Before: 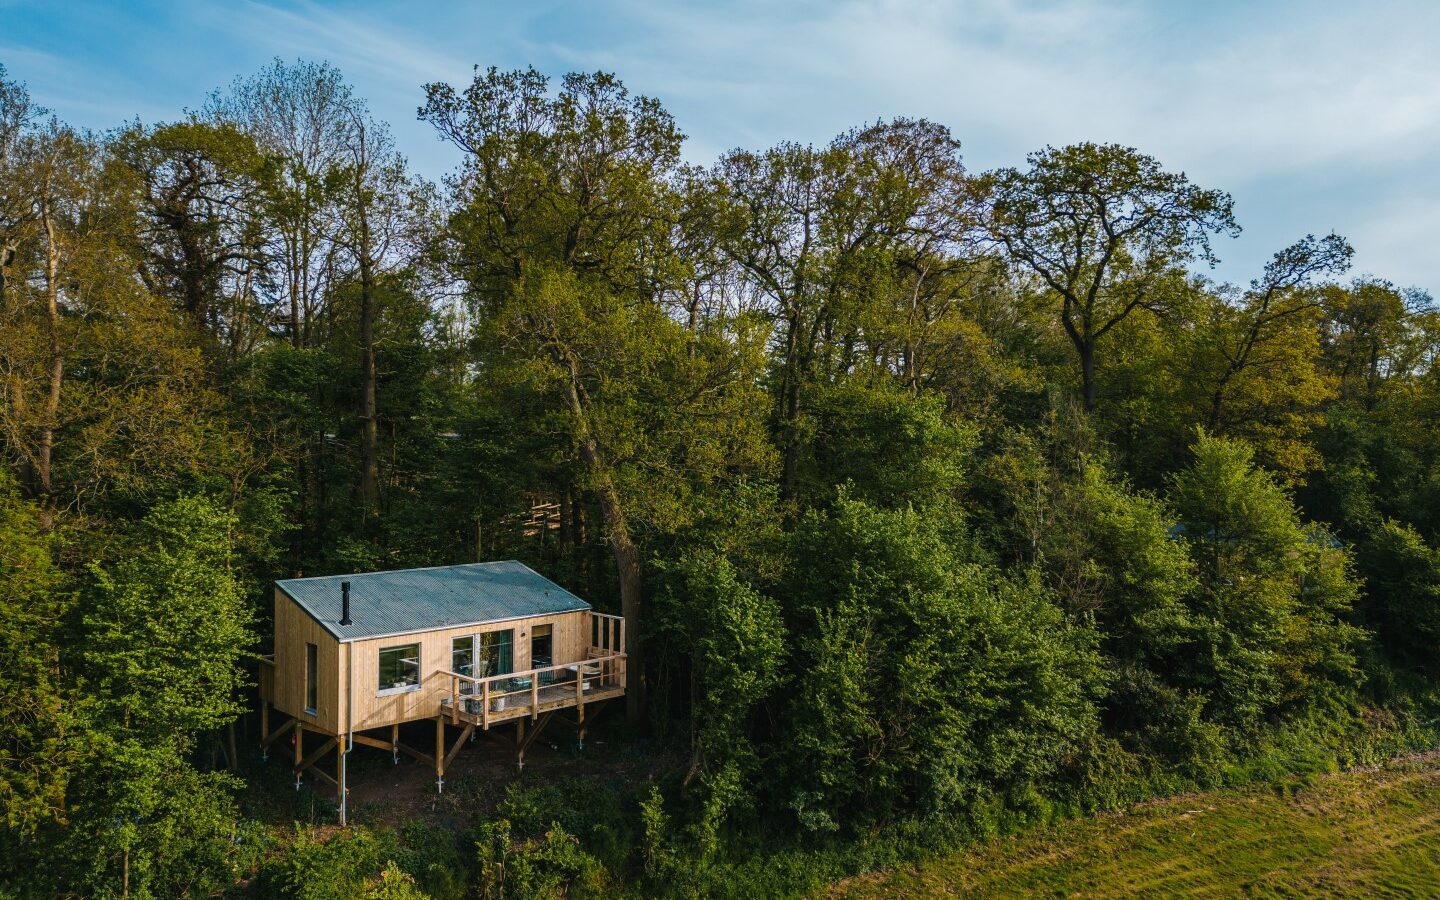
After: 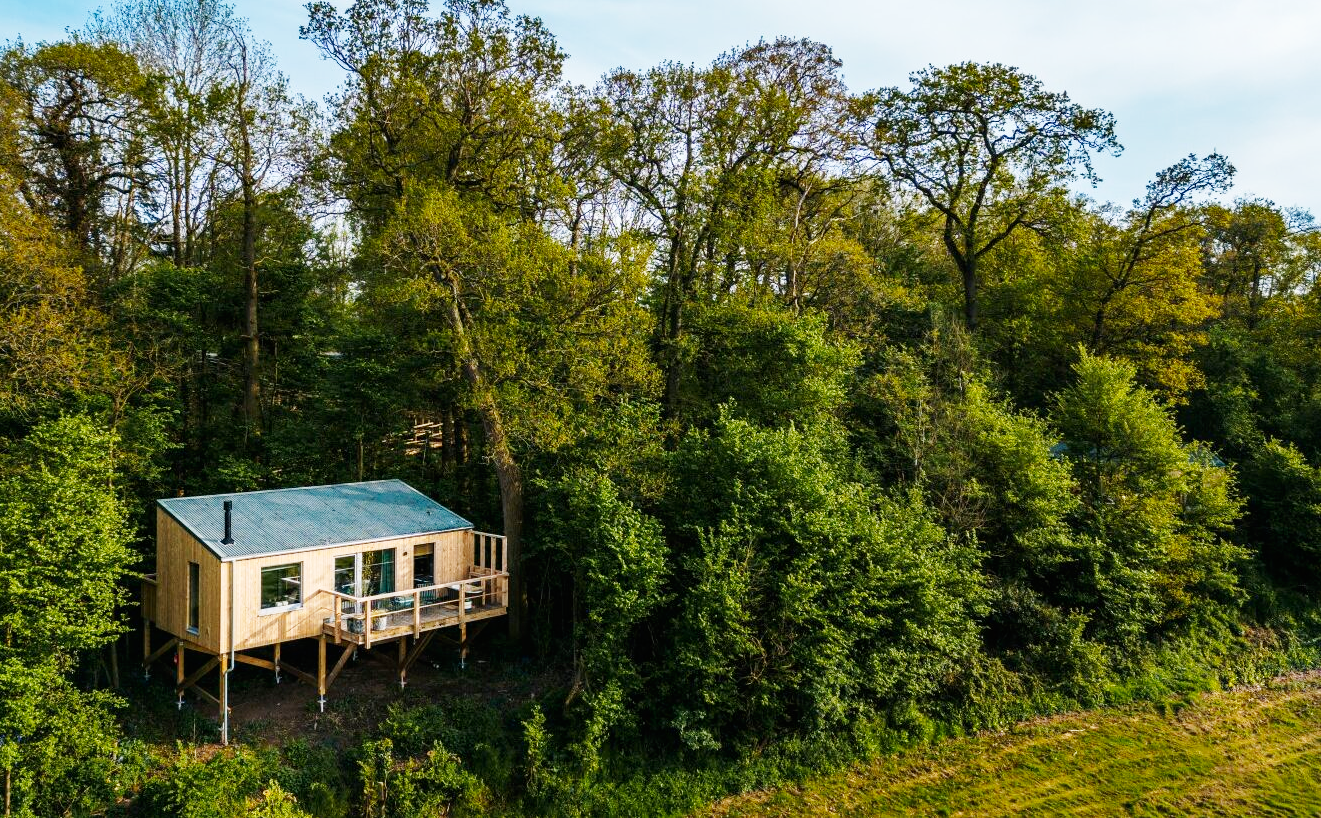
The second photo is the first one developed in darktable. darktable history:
crop and rotate: left 8.195%, top 9.089%
base curve: curves: ch0 [(0, 0) (0.005, 0.002) (0.15, 0.3) (0.4, 0.7) (0.75, 0.95) (1, 1)], preserve colors none
